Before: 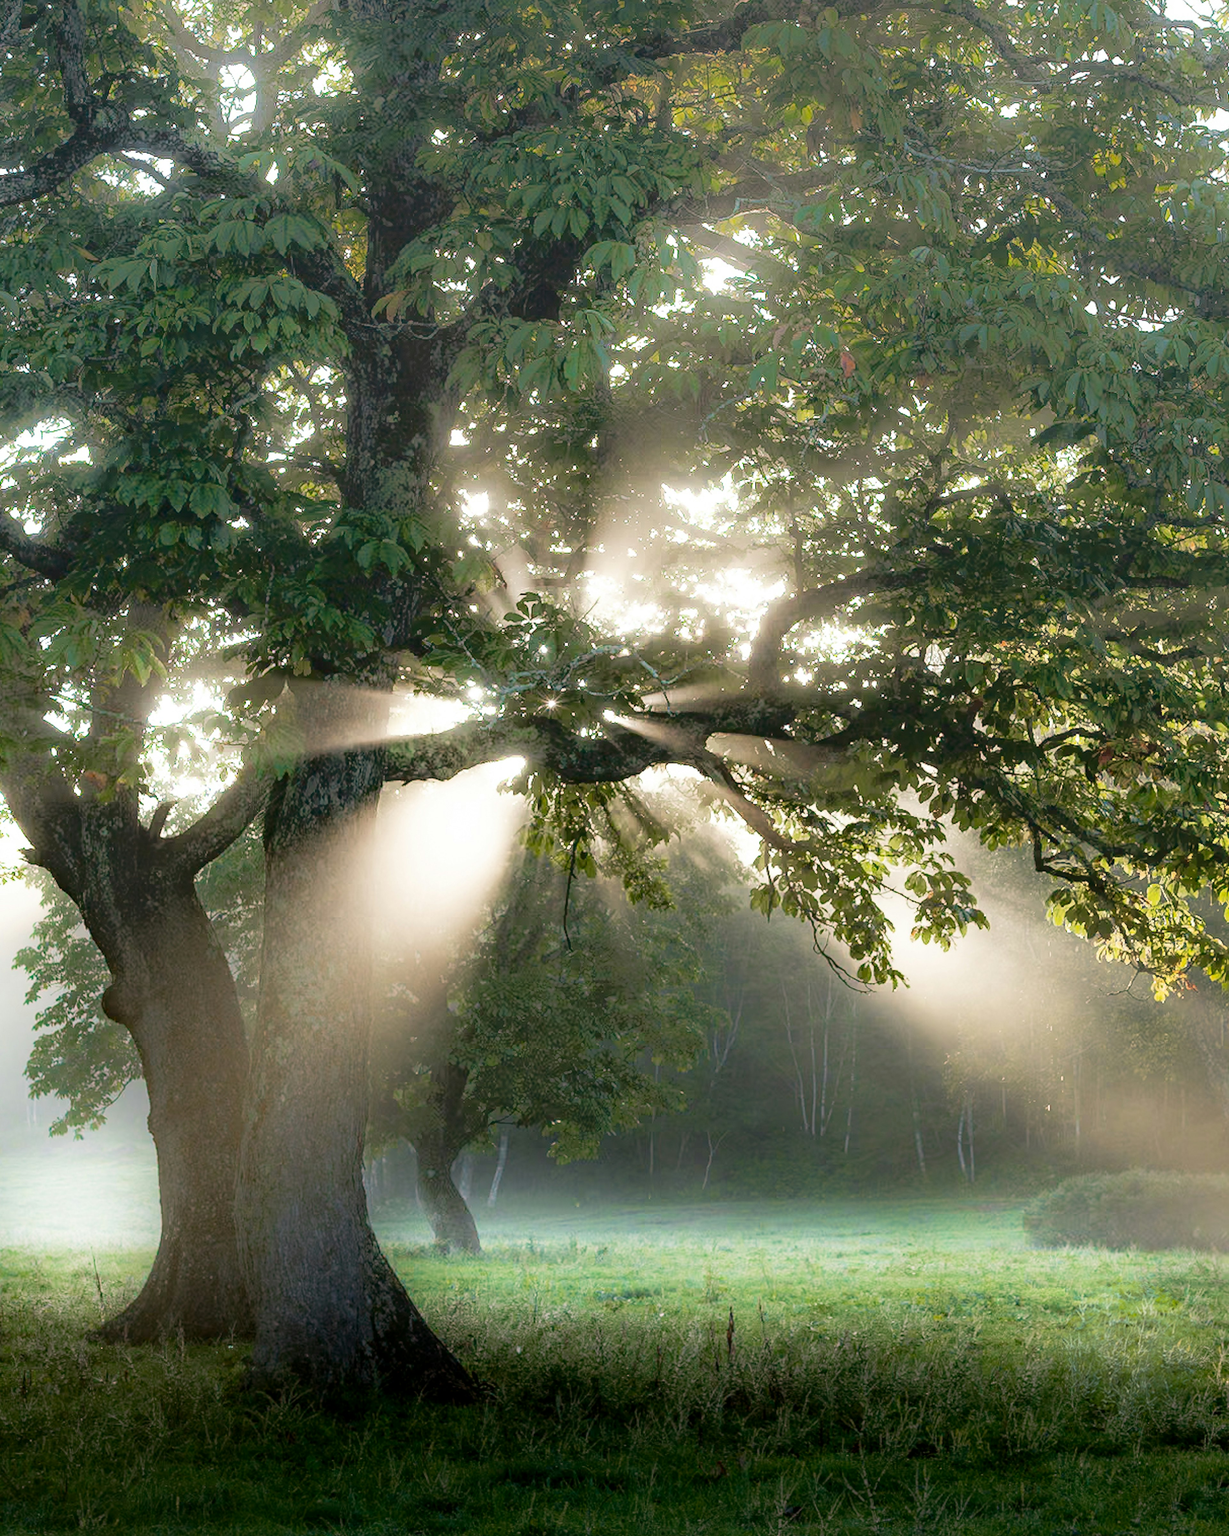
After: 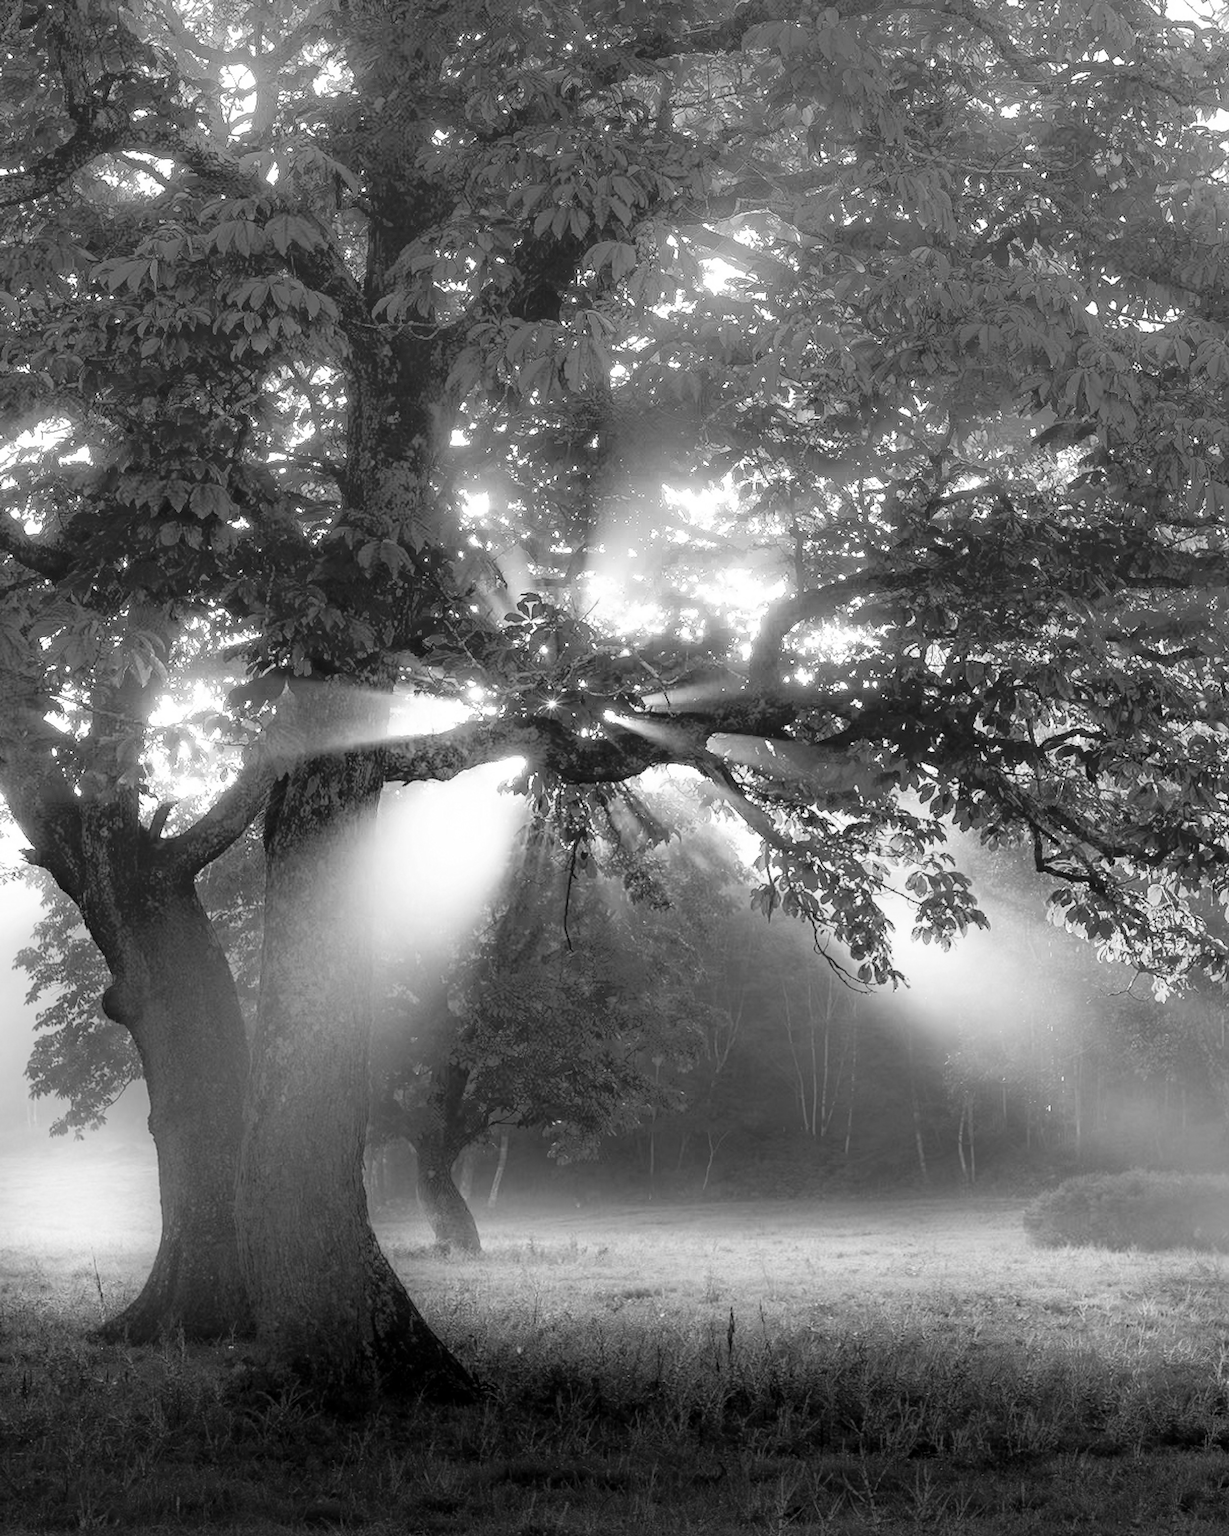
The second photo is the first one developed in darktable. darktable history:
monochrome: a -3.63, b -0.465
